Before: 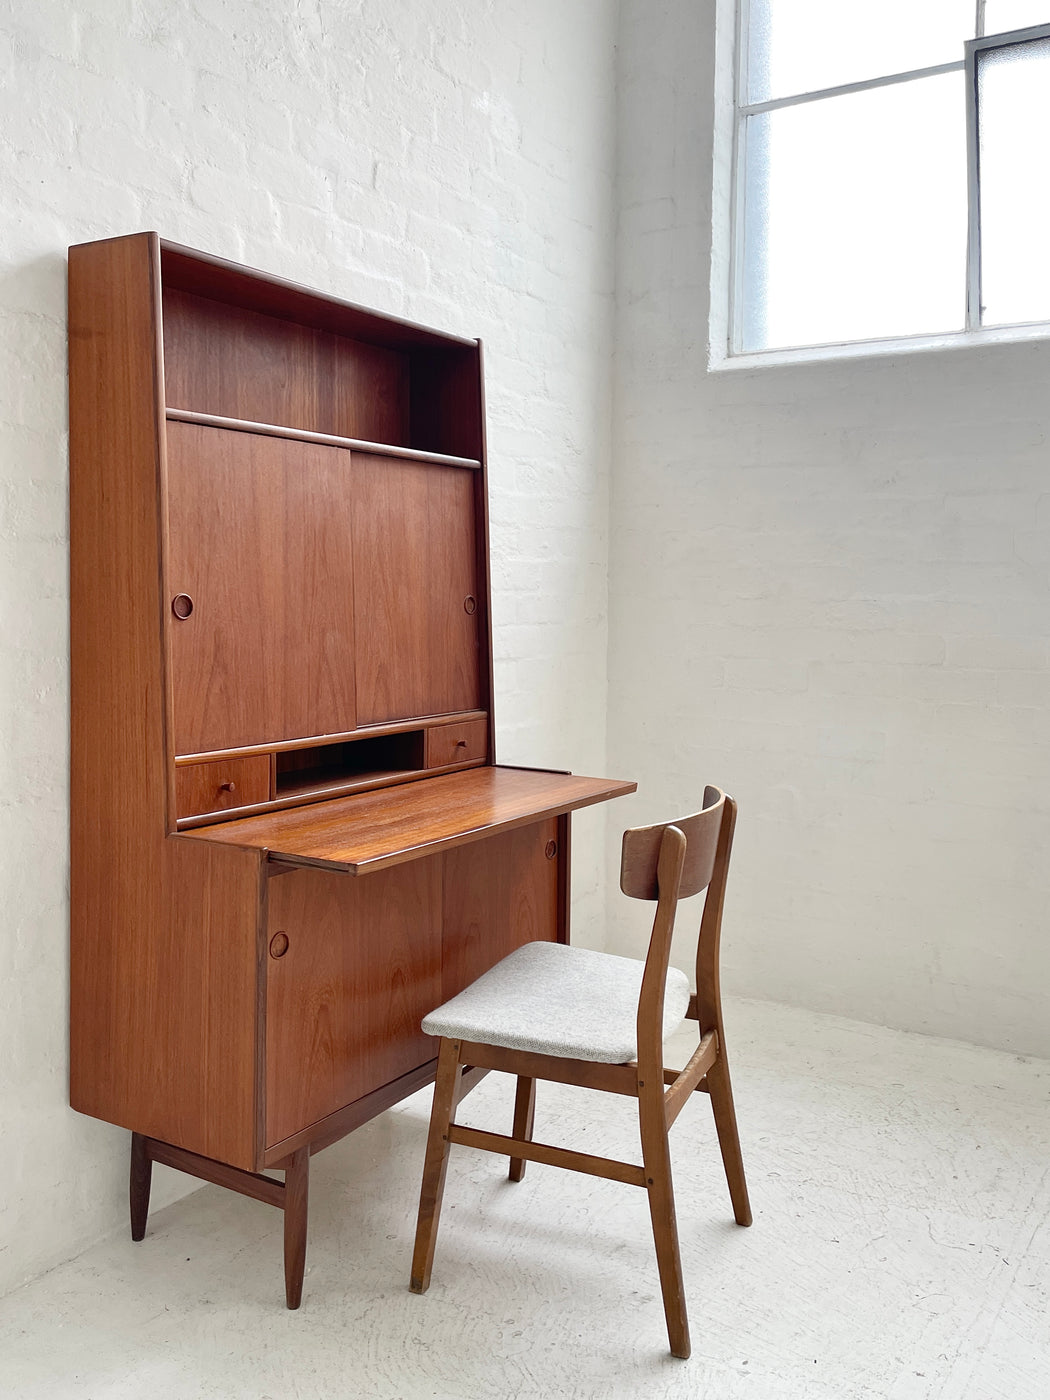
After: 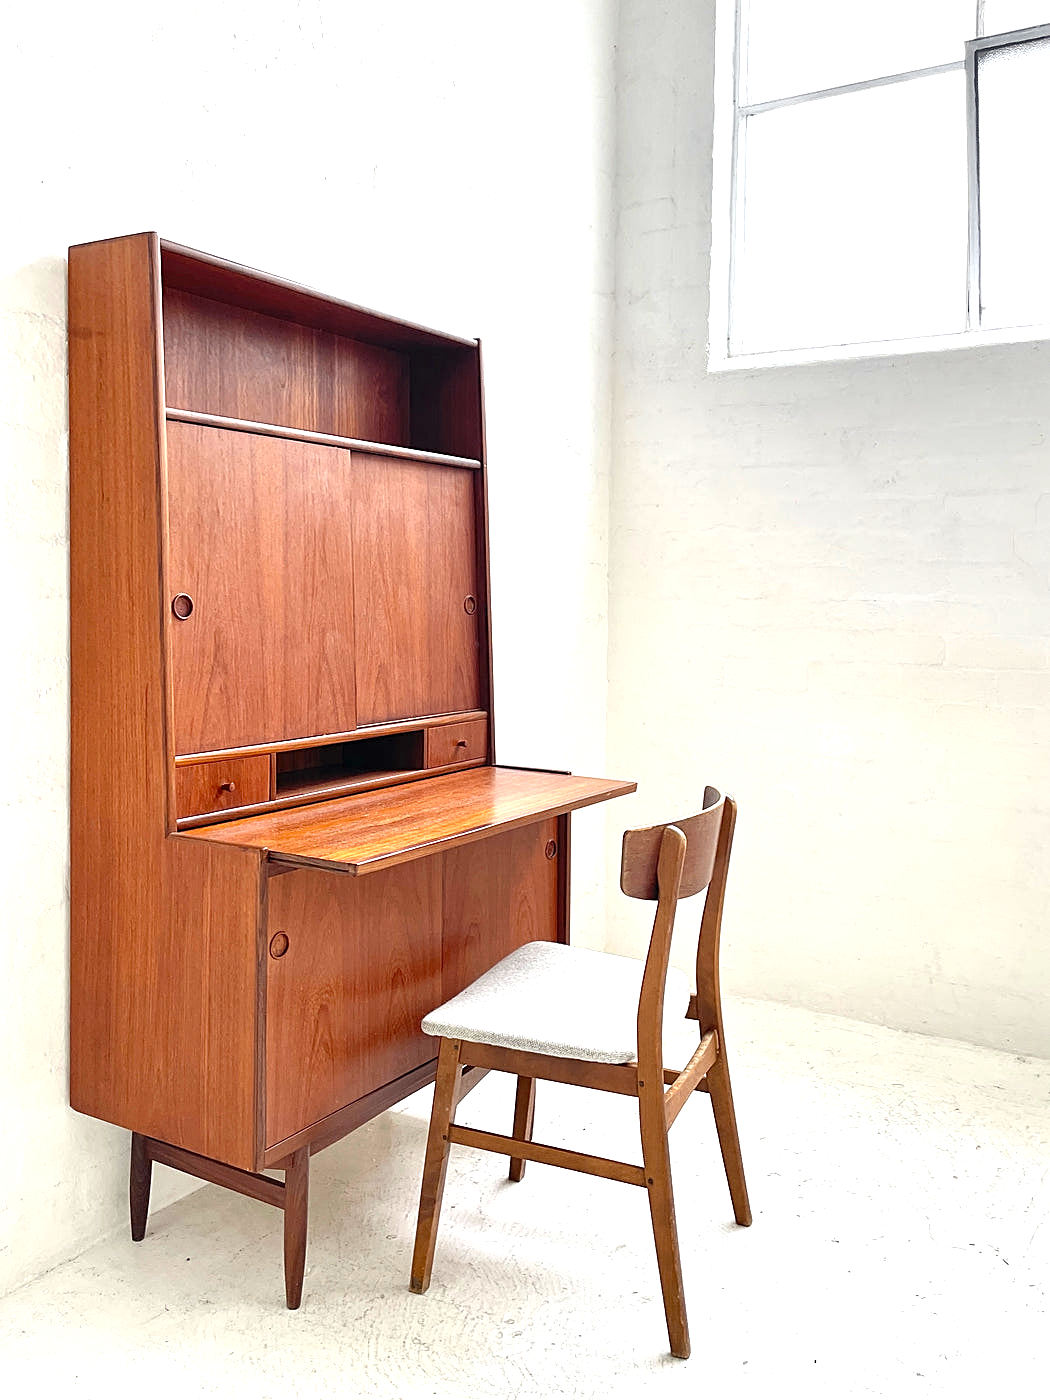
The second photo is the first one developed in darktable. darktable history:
exposure: black level correction 0, exposure 0.877 EV, compensate exposure bias true, compensate highlight preservation false
color zones: curves: ch1 [(0.25, 0.61) (0.75, 0.248)]
sharpen: on, module defaults
local contrast: highlights 100%, shadows 100%, detail 120%, midtone range 0.2
